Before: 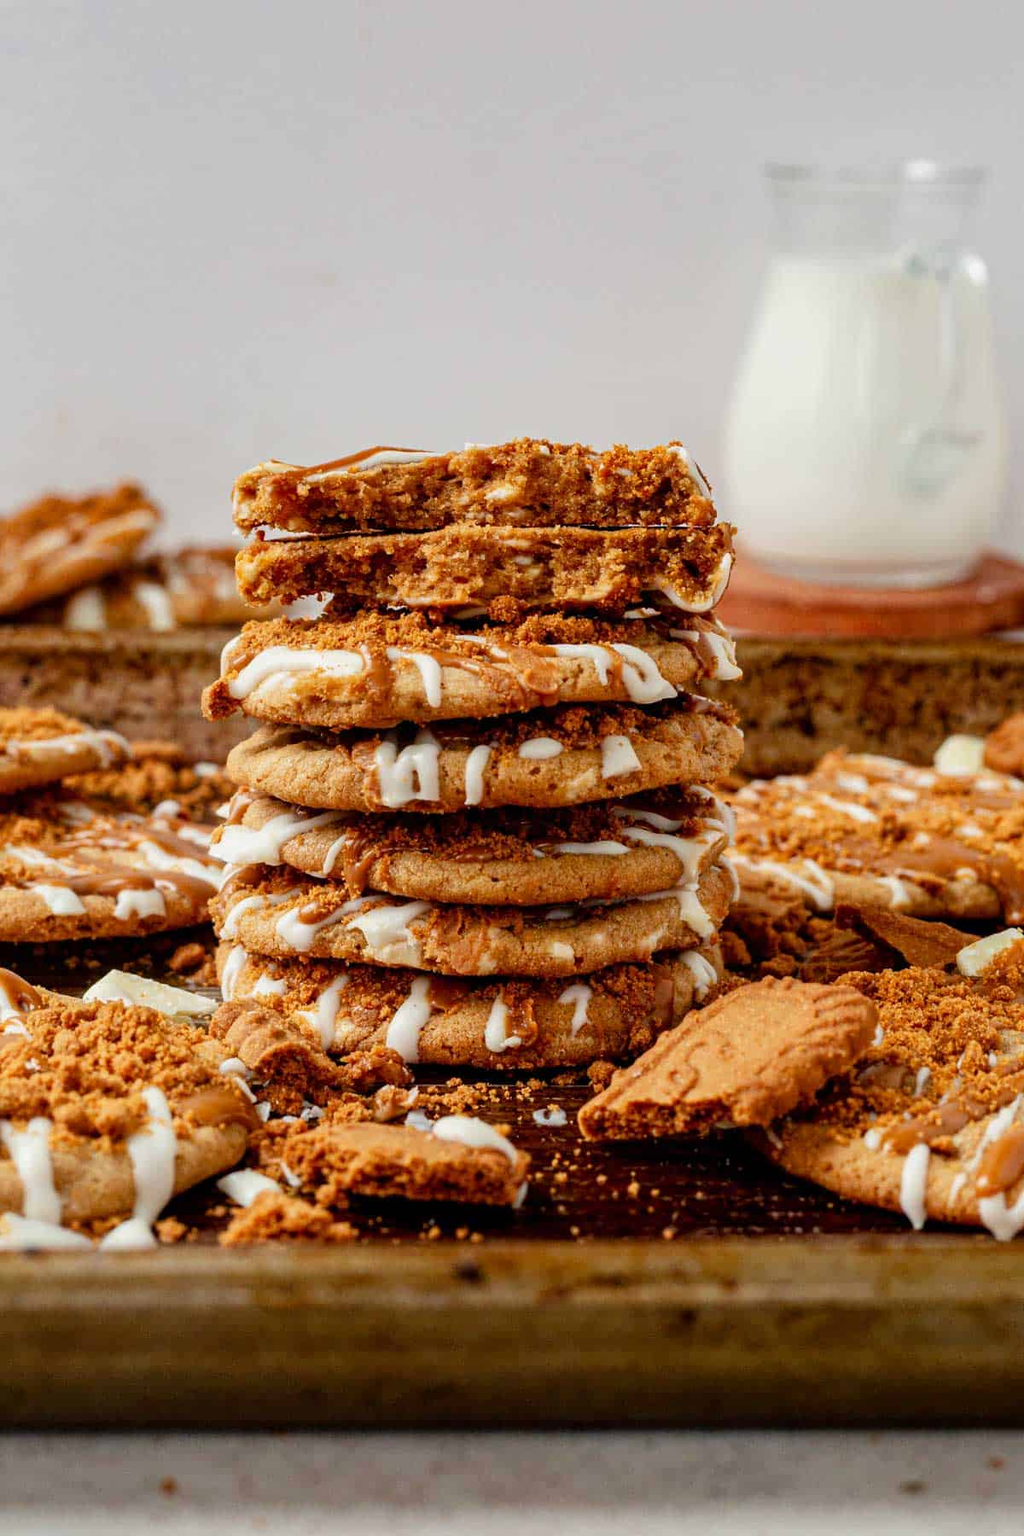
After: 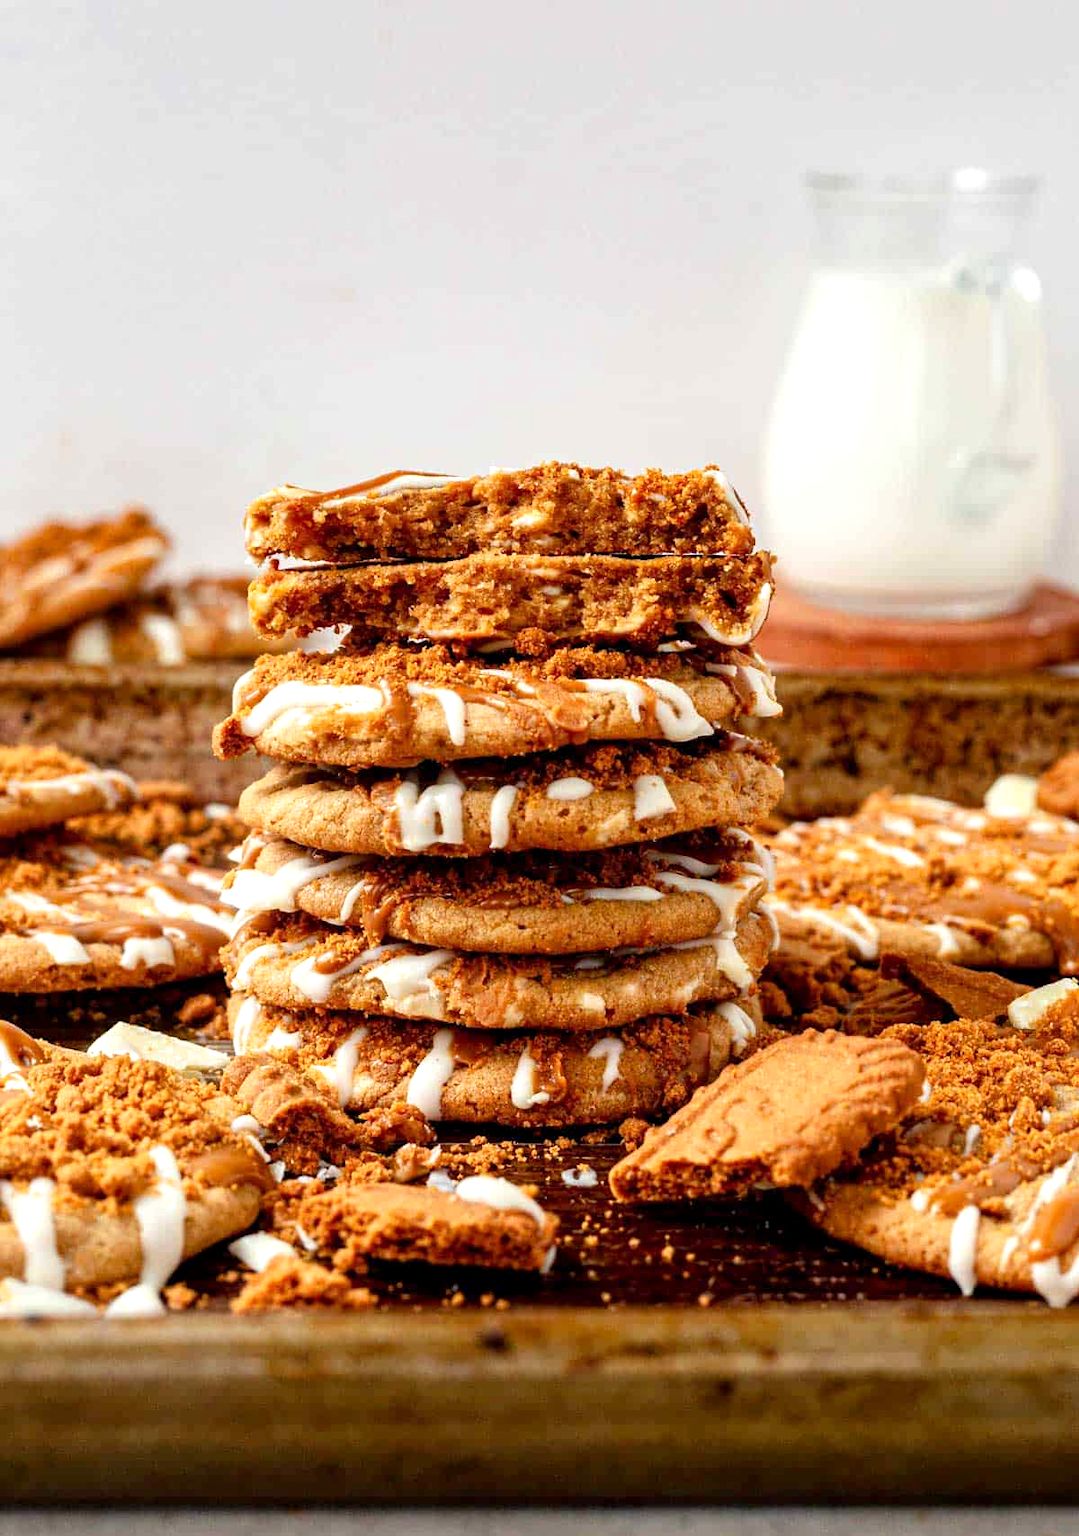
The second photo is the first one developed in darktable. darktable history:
exposure: black level correction 0.001, exposure 0.5 EV, compensate exposure bias true, compensate highlight preservation false
crop and rotate: top 0%, bottom 5.097%
